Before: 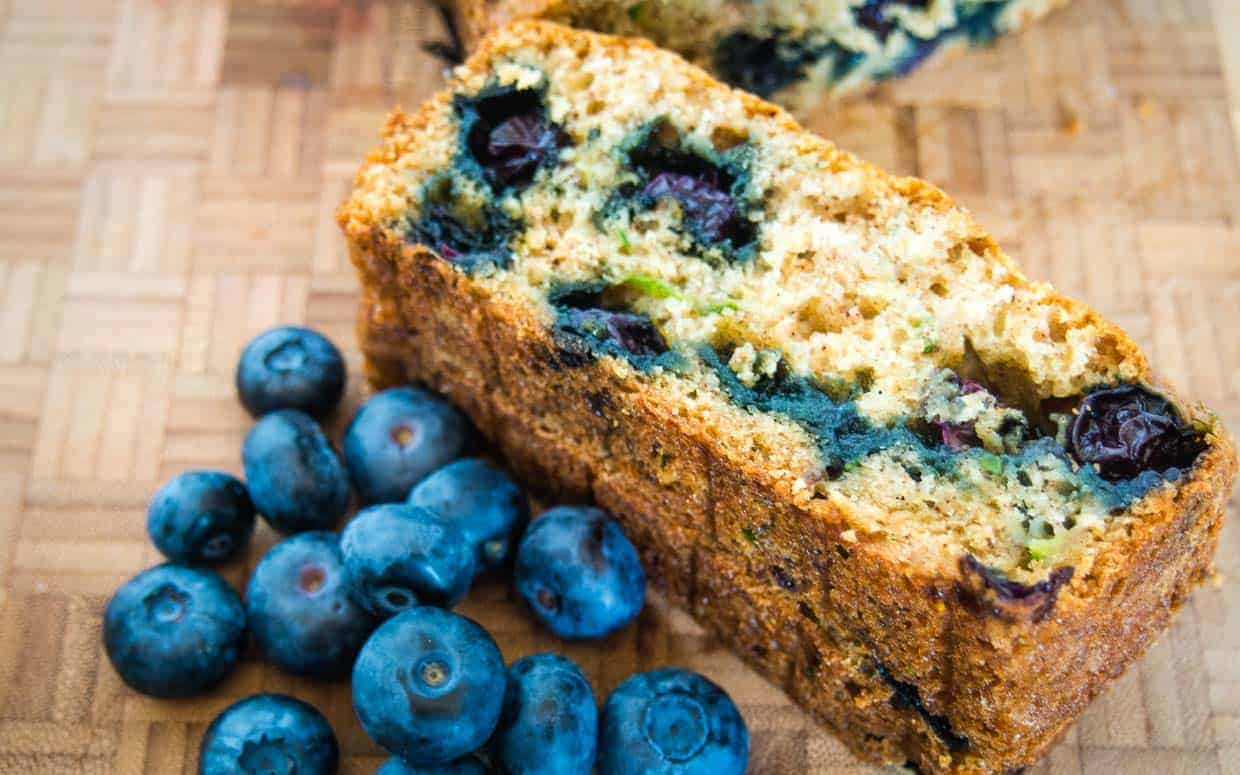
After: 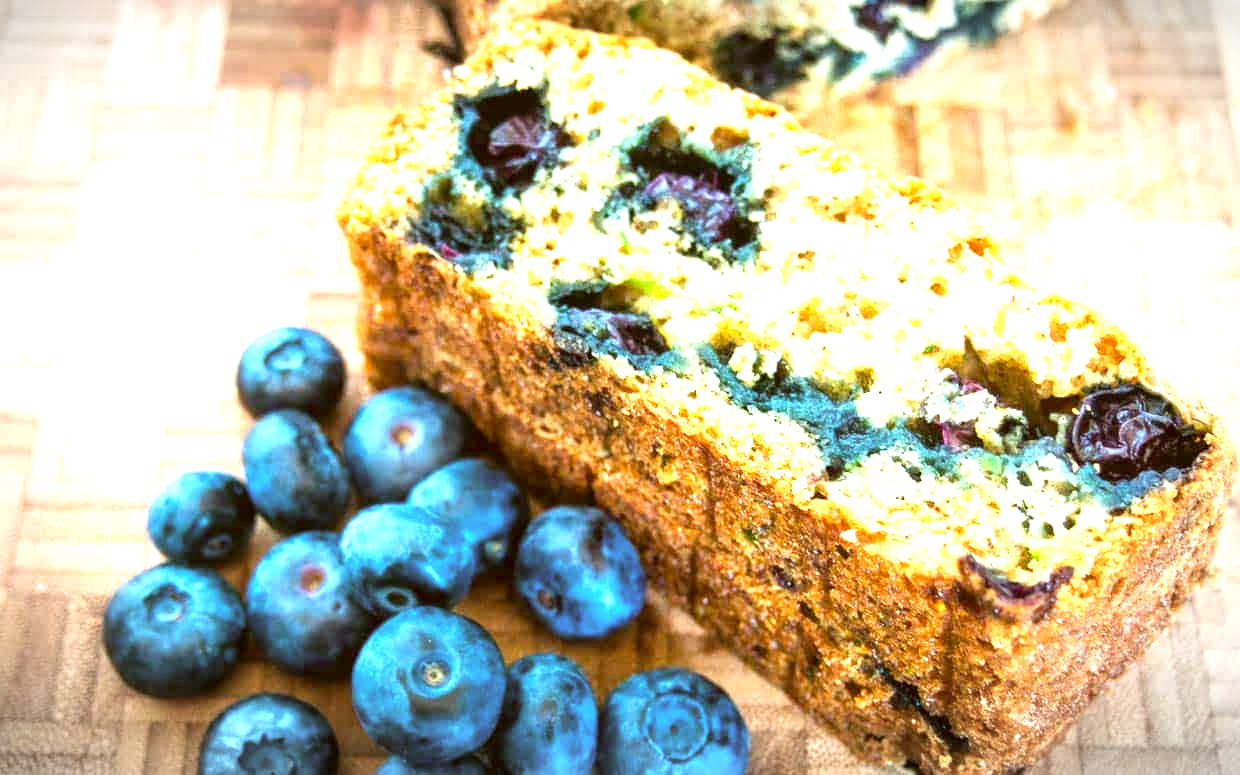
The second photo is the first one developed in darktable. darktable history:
tone equalizer: edges refinement/feathering 500, mask exposure compensation -1.57 EV, preserve details no
color correction: highlights a* -0.616, highlights b* 0.157, shadows a* 4.73, shadows b* 20.05
exposure: black level correction 0, exposure 1.376 EV, compensate exposure bias true, compensate highlight preservation false
vignetting: fall-off start 87.39%, automatic ratio true
